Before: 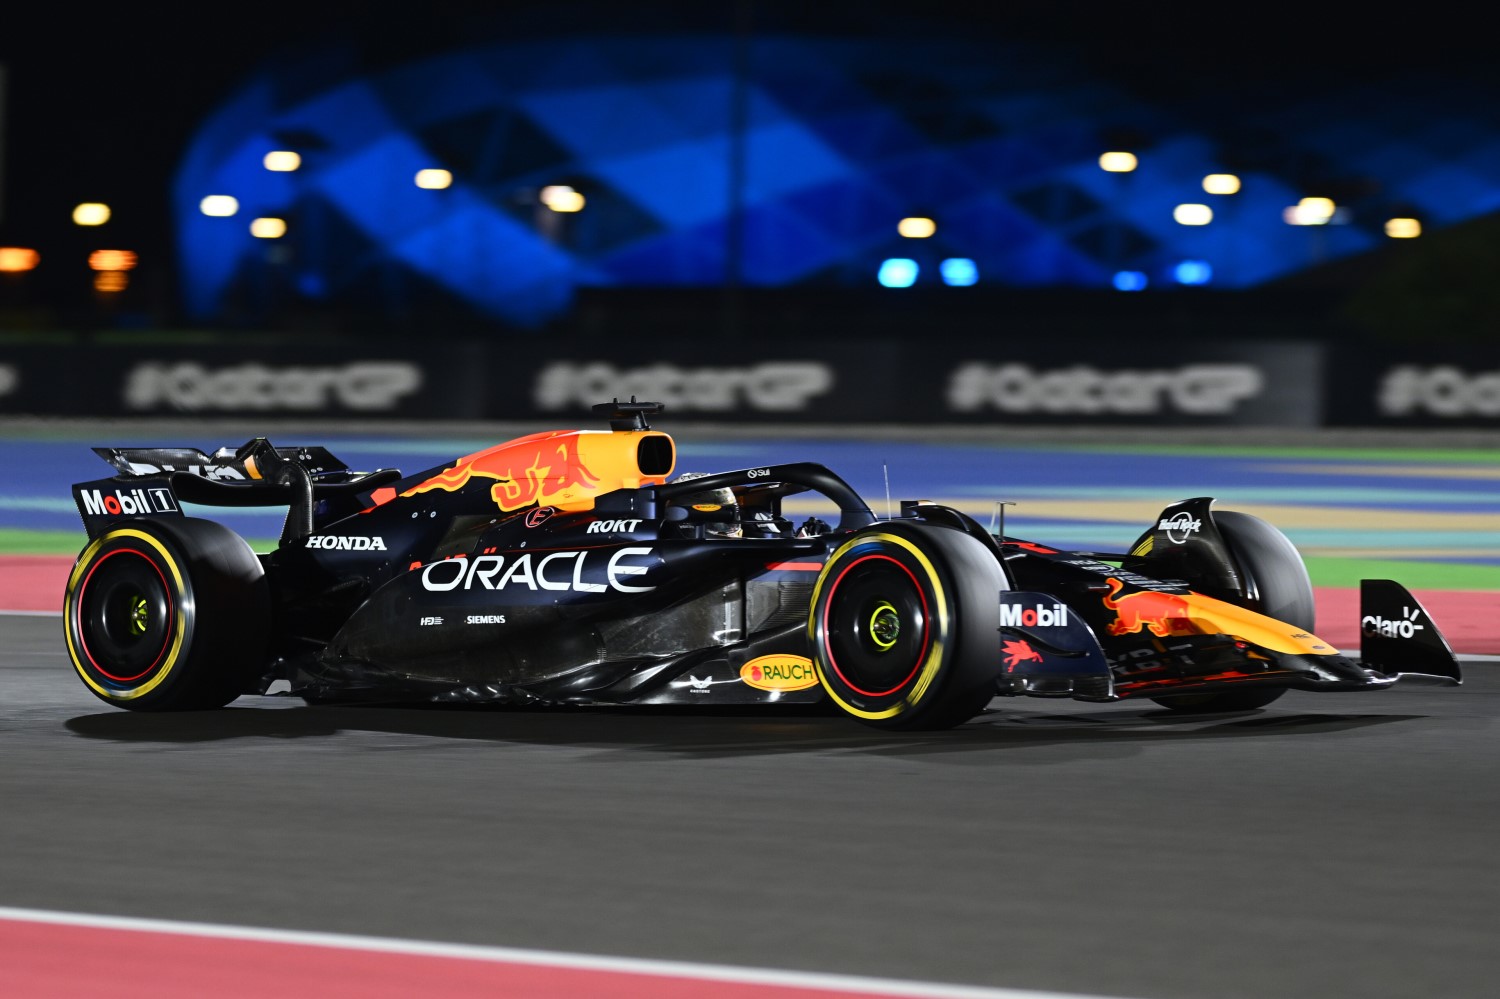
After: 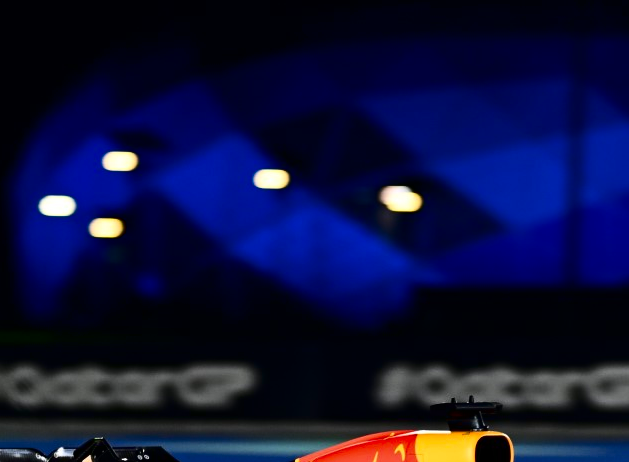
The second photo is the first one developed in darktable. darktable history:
crop and rotate: left 10.817%, top 0.062%, right 47.194%, bottom 53.626%
contrast brightness saturation: contrast 0.24, brightness -0.24, saturation 0.14
